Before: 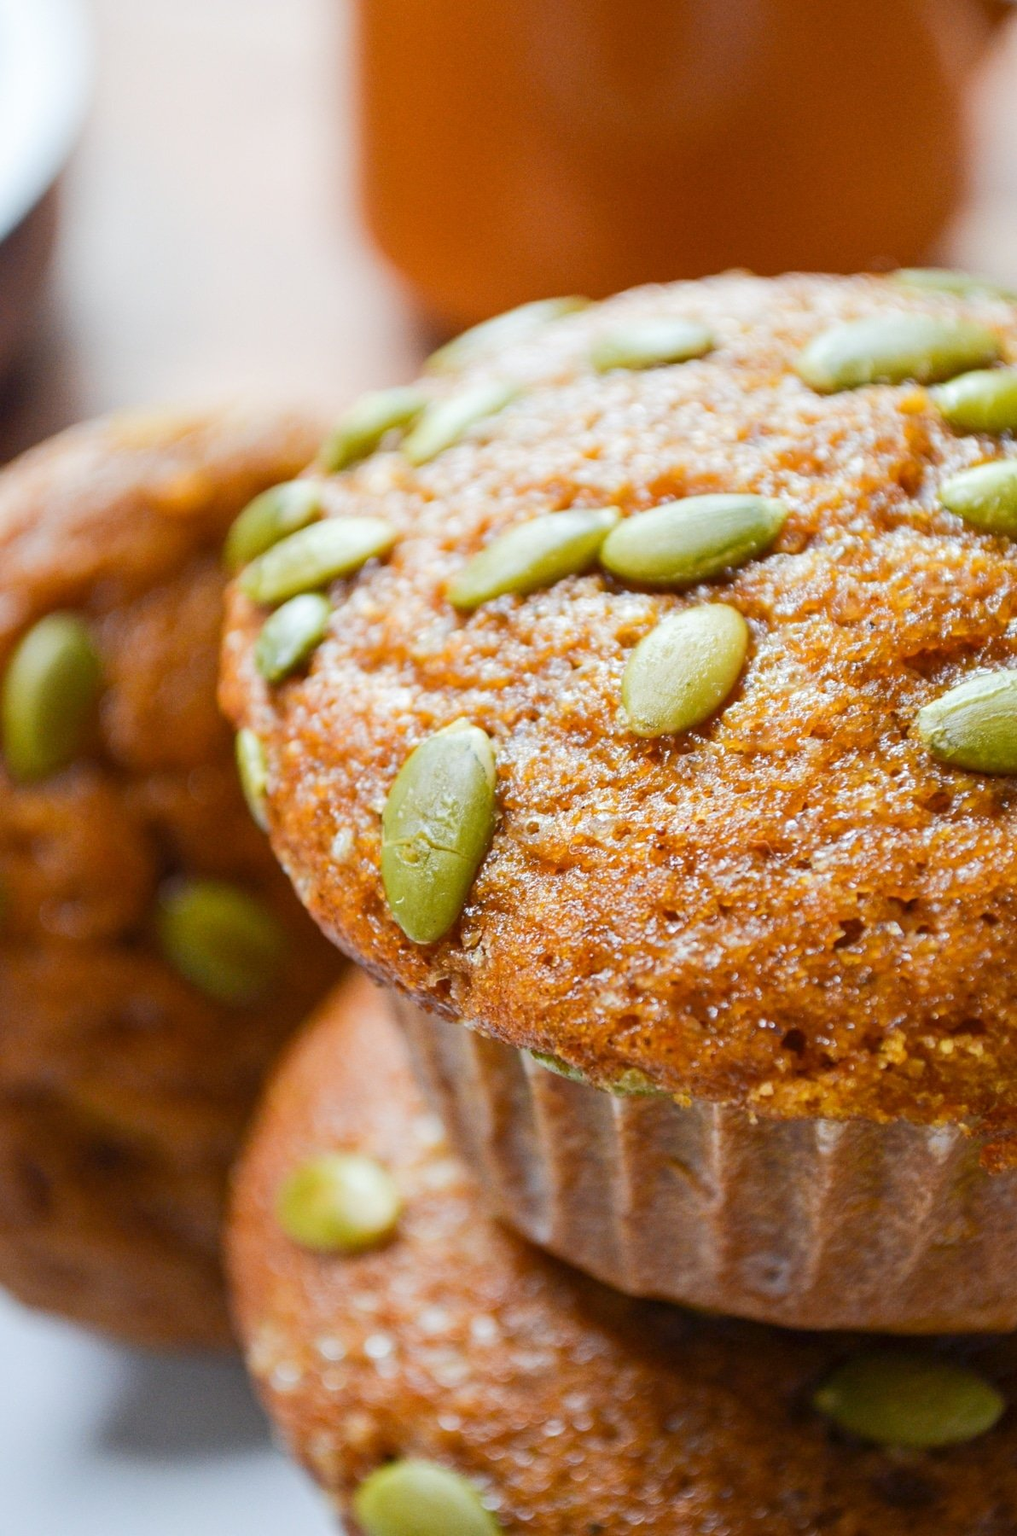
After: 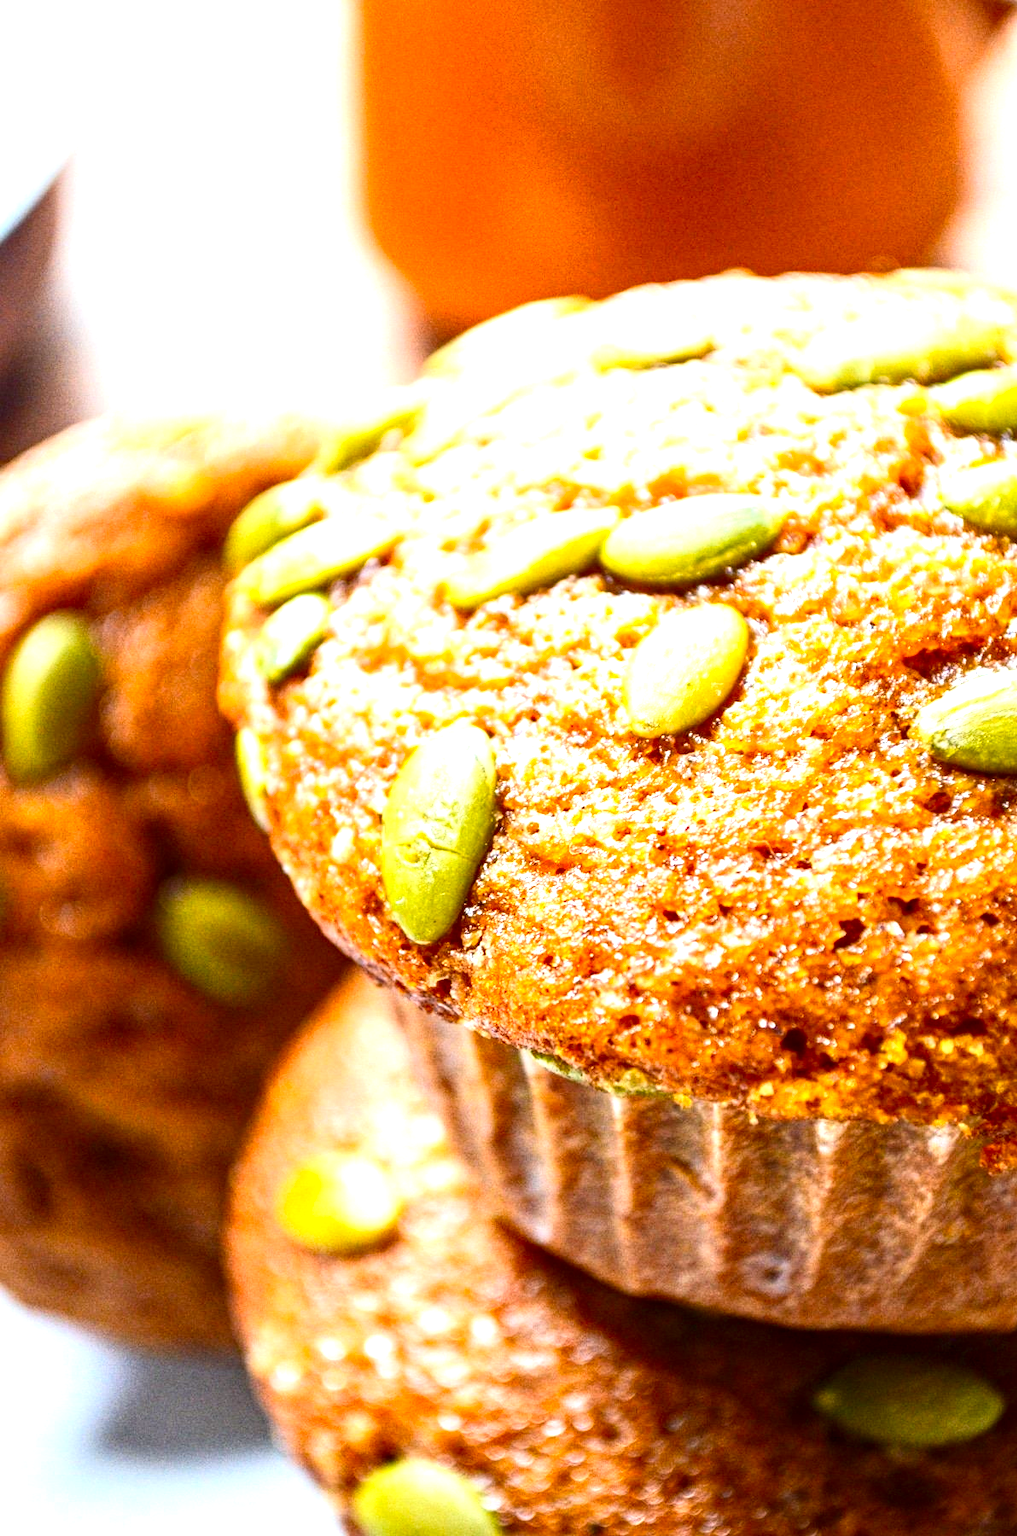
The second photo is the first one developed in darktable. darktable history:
contrast brightness saturation: contrast 0.21, brightness -0.11, saturation 0.21
exposure: black level correction 0, exposure 1.2 EV, compensate exposure bias true, compensate highlight preservation false
local contrast: detail 130%
haze removal: compatibility mode true, adaptive false
